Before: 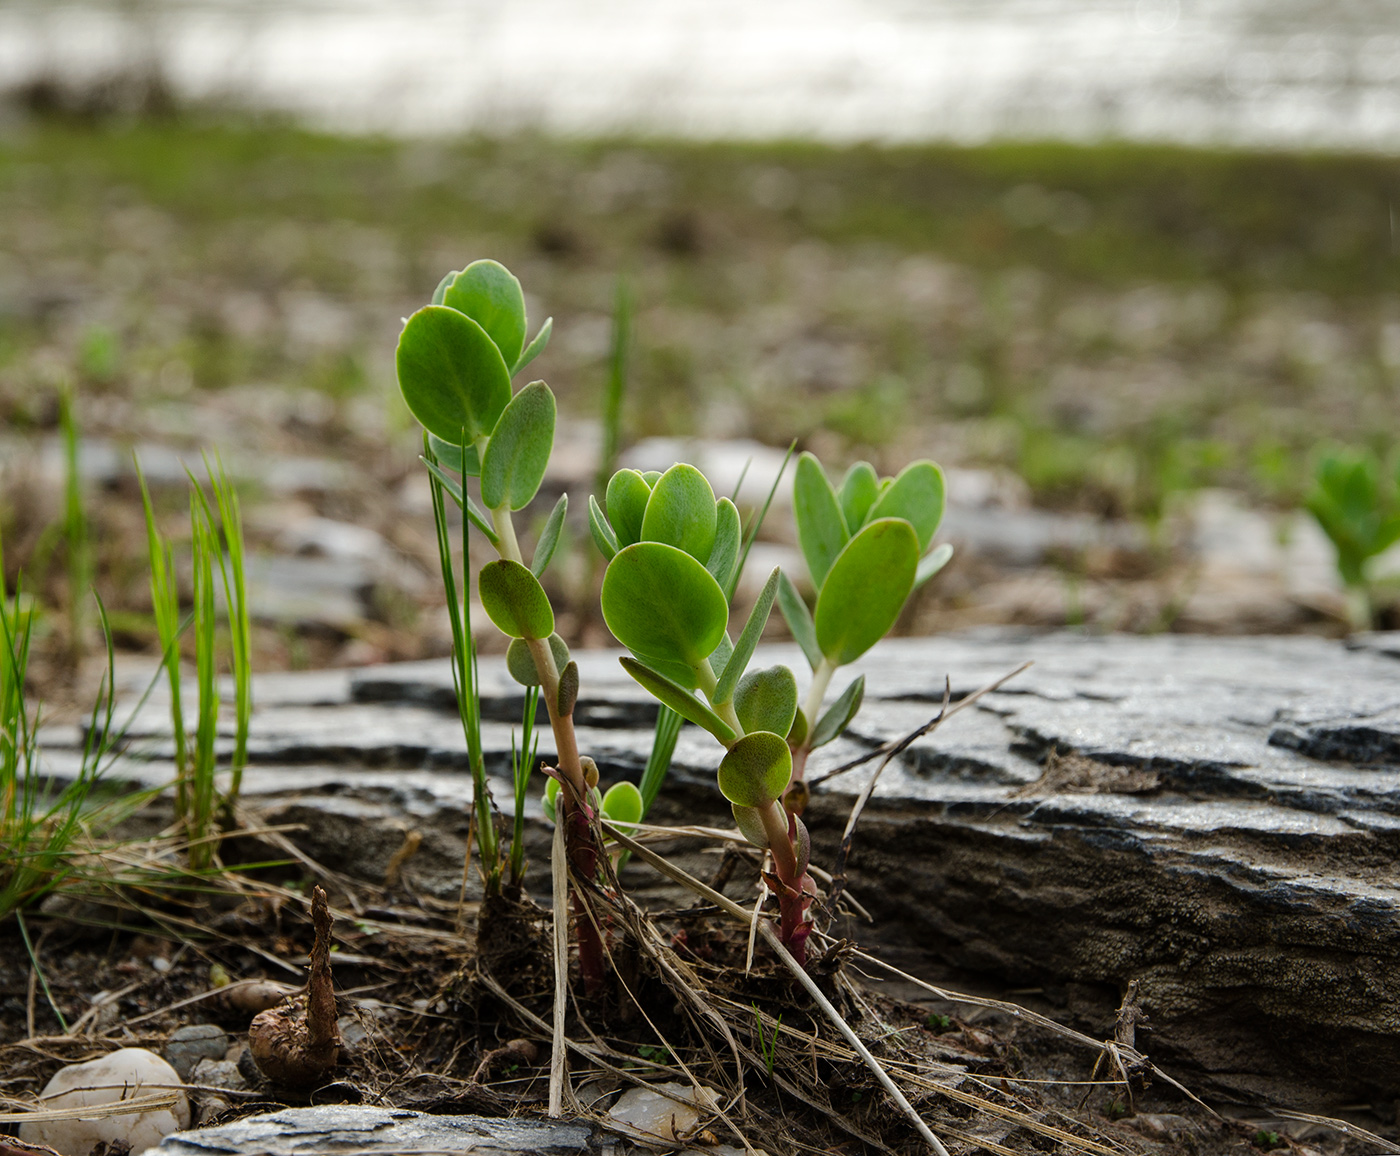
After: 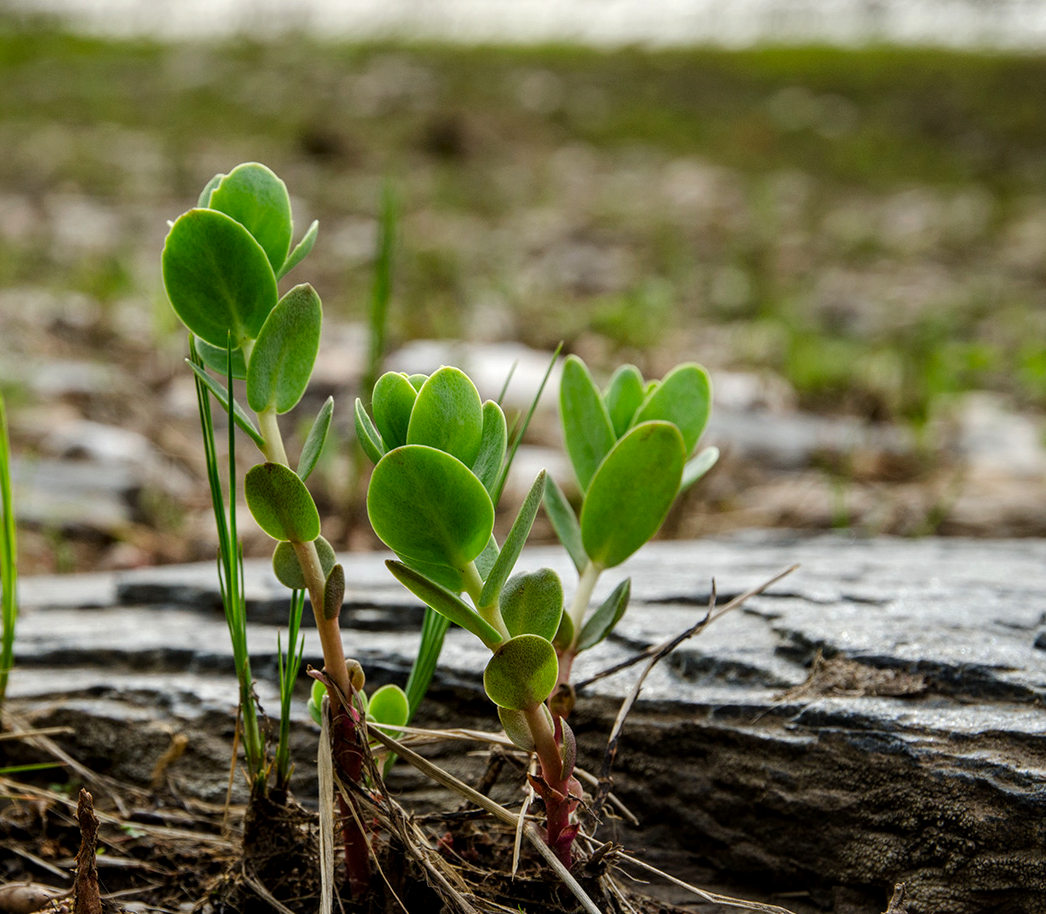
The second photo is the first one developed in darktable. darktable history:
crop: left 16.766%, top 8.423%, right 8.478%, bottom 12.473%
contrast brightness saturation: saturation 0.183
local contrast: detail 130%
